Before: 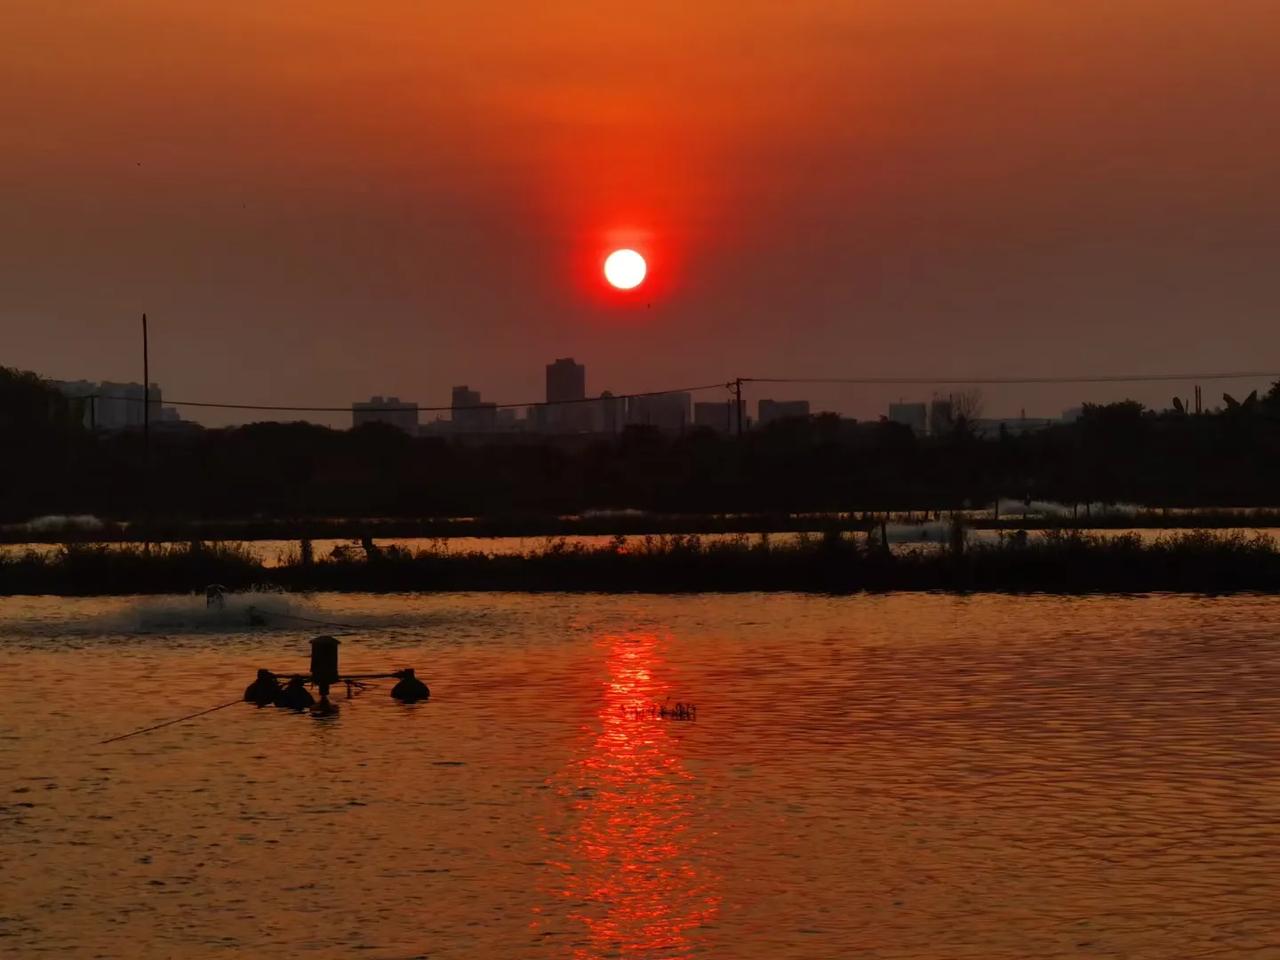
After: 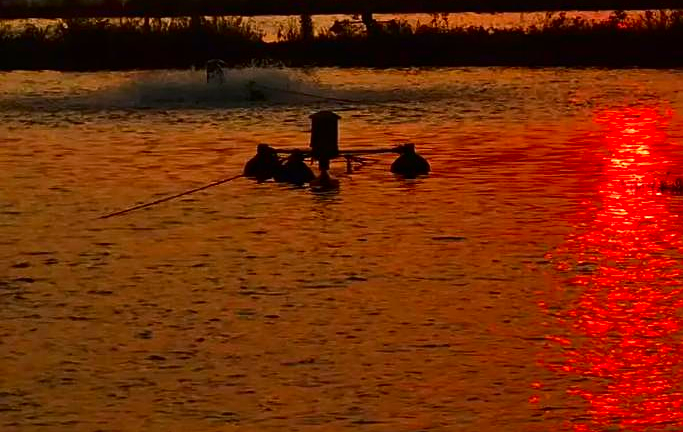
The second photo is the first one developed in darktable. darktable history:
contrast brightness saturation: contrast 0.12, brightness -0.12, saturation 0.2
sharpen: on, module defaults
exposure: exposure 0.74 EV, compensate highlight preservation false
crop and rotate: top 54.778%, right 46.61%, bottom 0.159%
